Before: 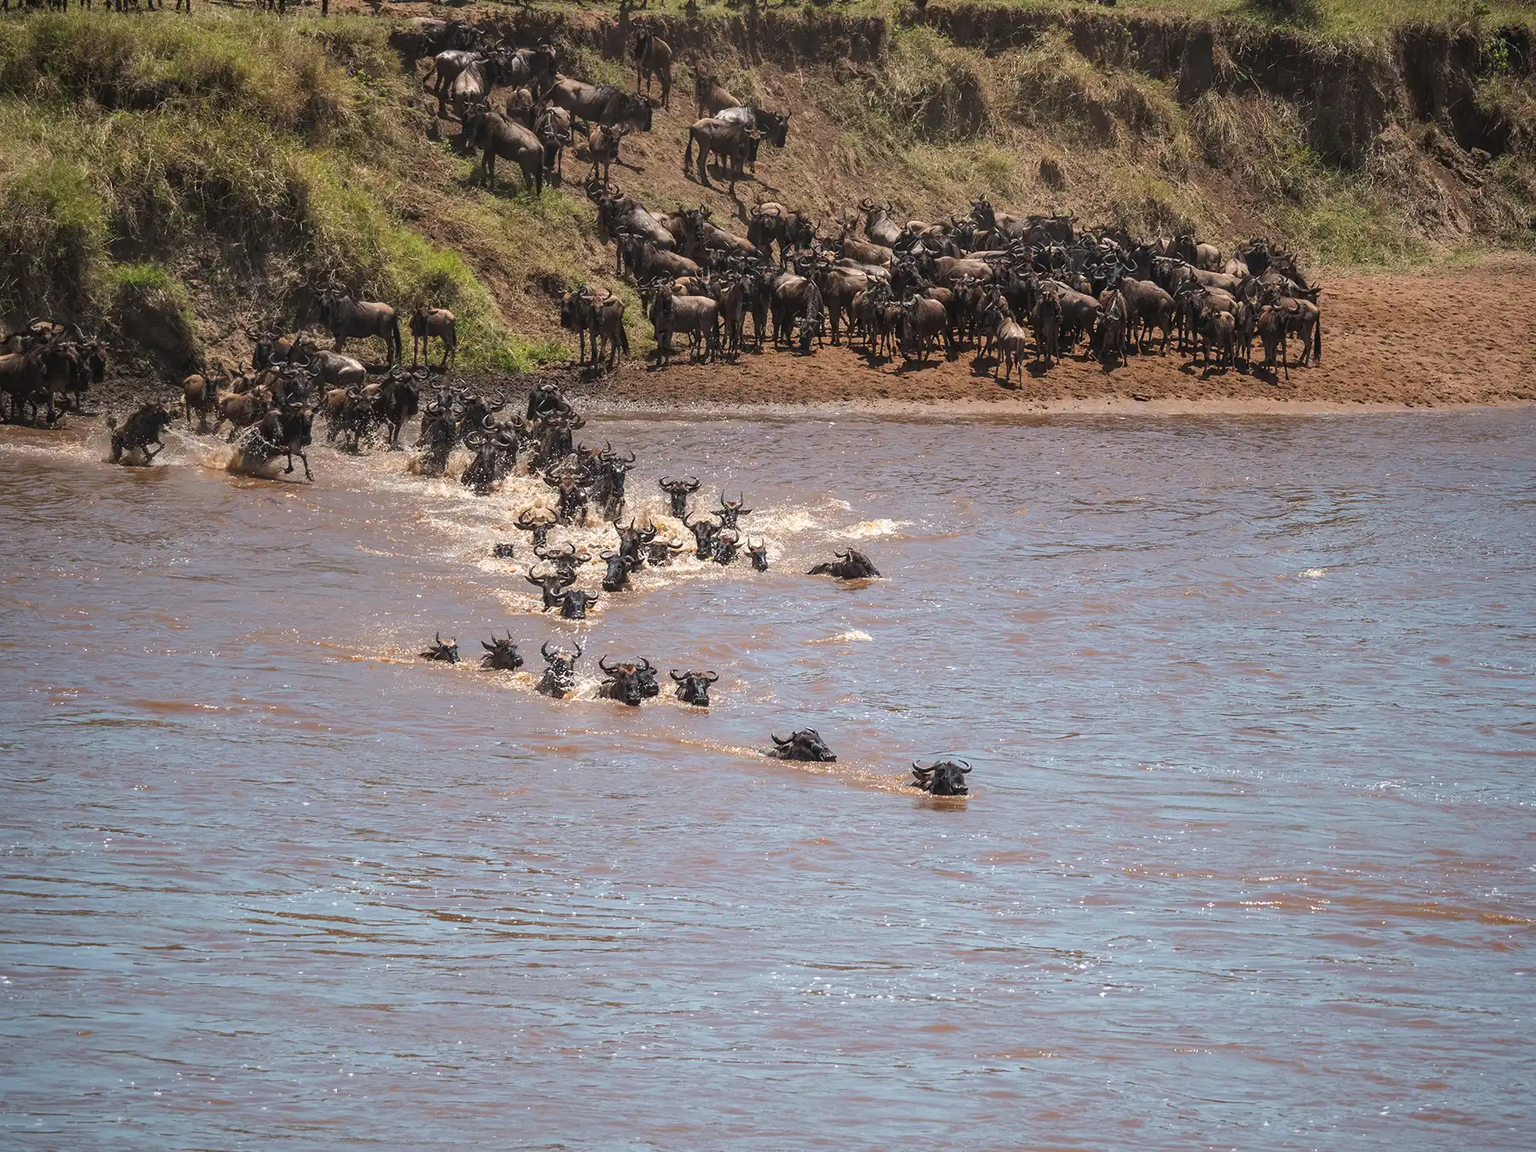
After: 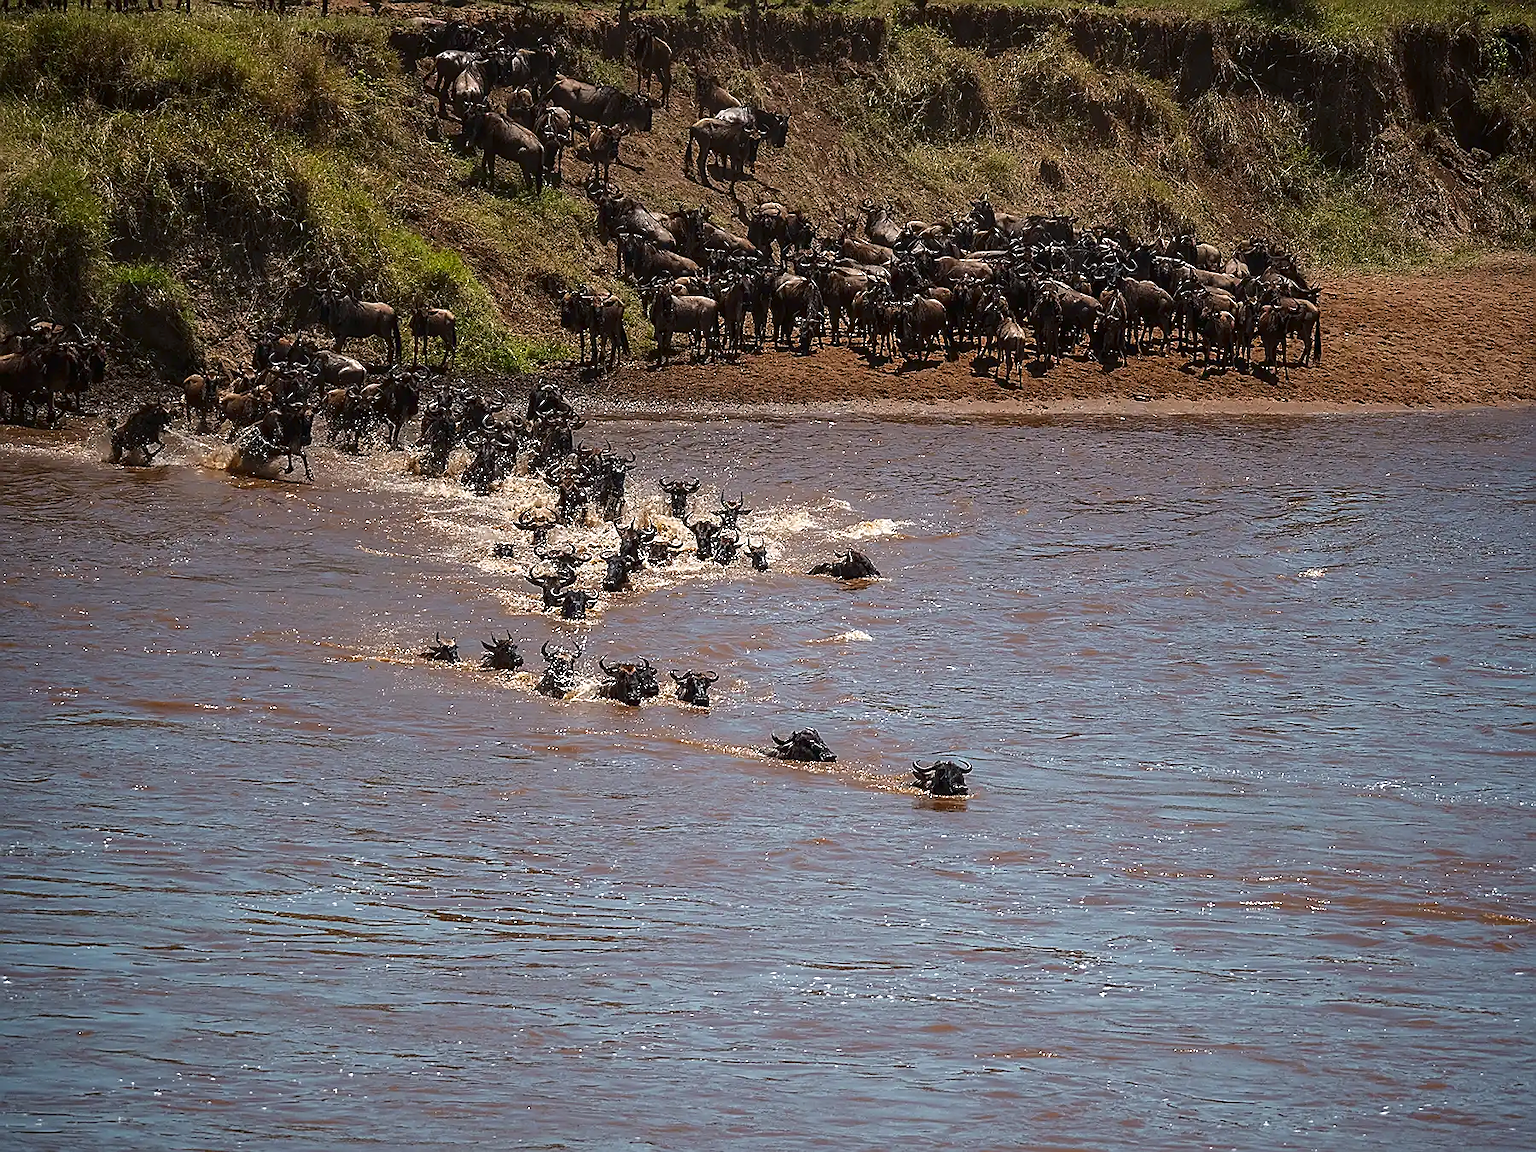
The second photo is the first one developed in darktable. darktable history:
contrast brightness saturation: brightness -0.219, saturation 0.083
sharpen: radius 1.397, amount 1.245, threshold 0.737
